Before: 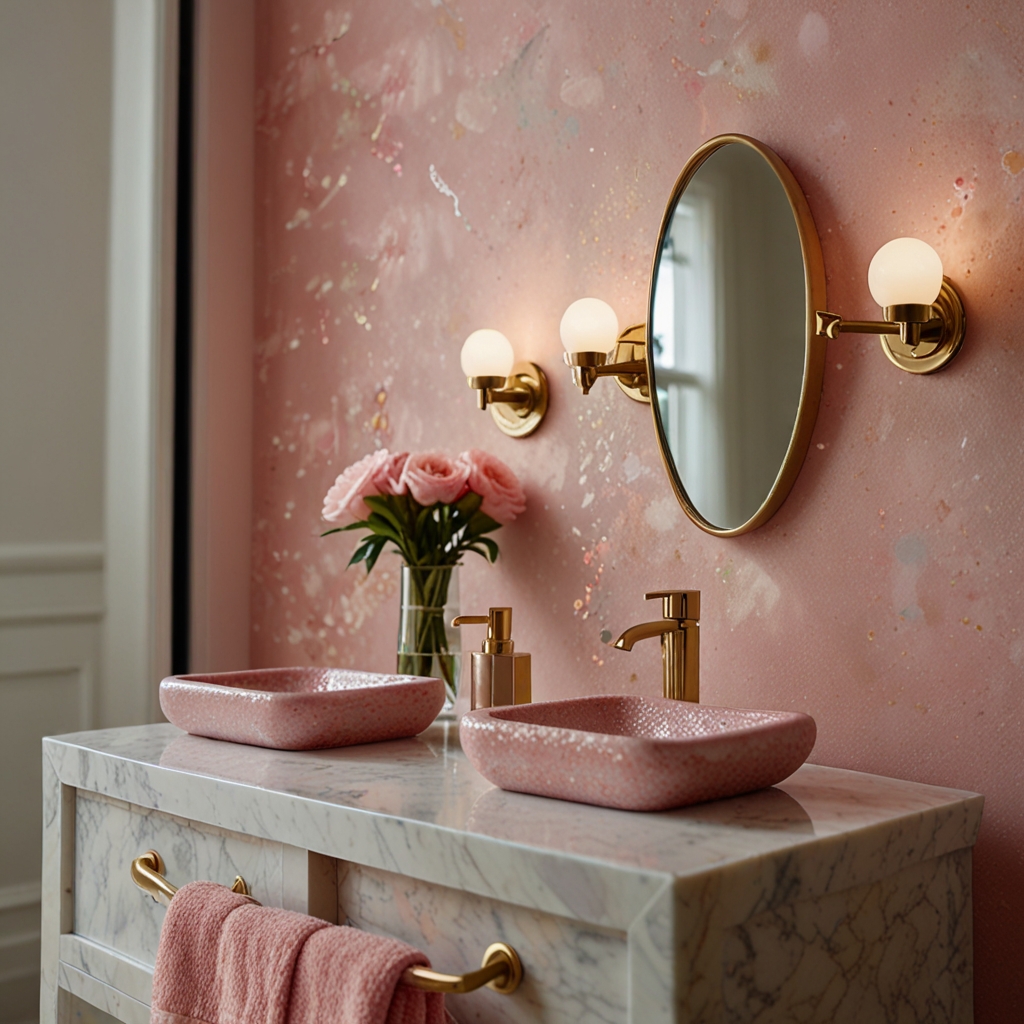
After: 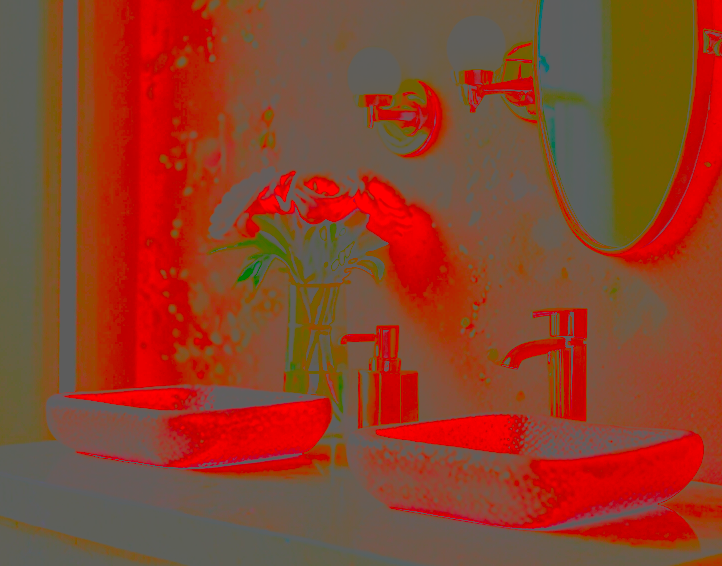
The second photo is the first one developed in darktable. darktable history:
crop: left 11.123%, top 27.61%, right 18.3%, bottom 17.034%
base curve: curves: ch0 [(0, 0) (0.028, 0.03) (0.105, 0.232) (0.387, 0.748) (0.754, 0.968) (1, 1)], fusion 1, exposure shift 0.576, preserve colors none
contrast brightness saturation: contrast -0.99, brightness -0.17, saturation 0.75
exposure: black level correction 0, compensate exposure bias true, compensate highlight preservation false
color balance: output saturation 120%
sharpen: amount 0.2
color balance rgb: perceptual saturation grading › global saturation 20%, perceptual saturation grading › highlights -25%, perceptual saturation grading › shadows 25%
